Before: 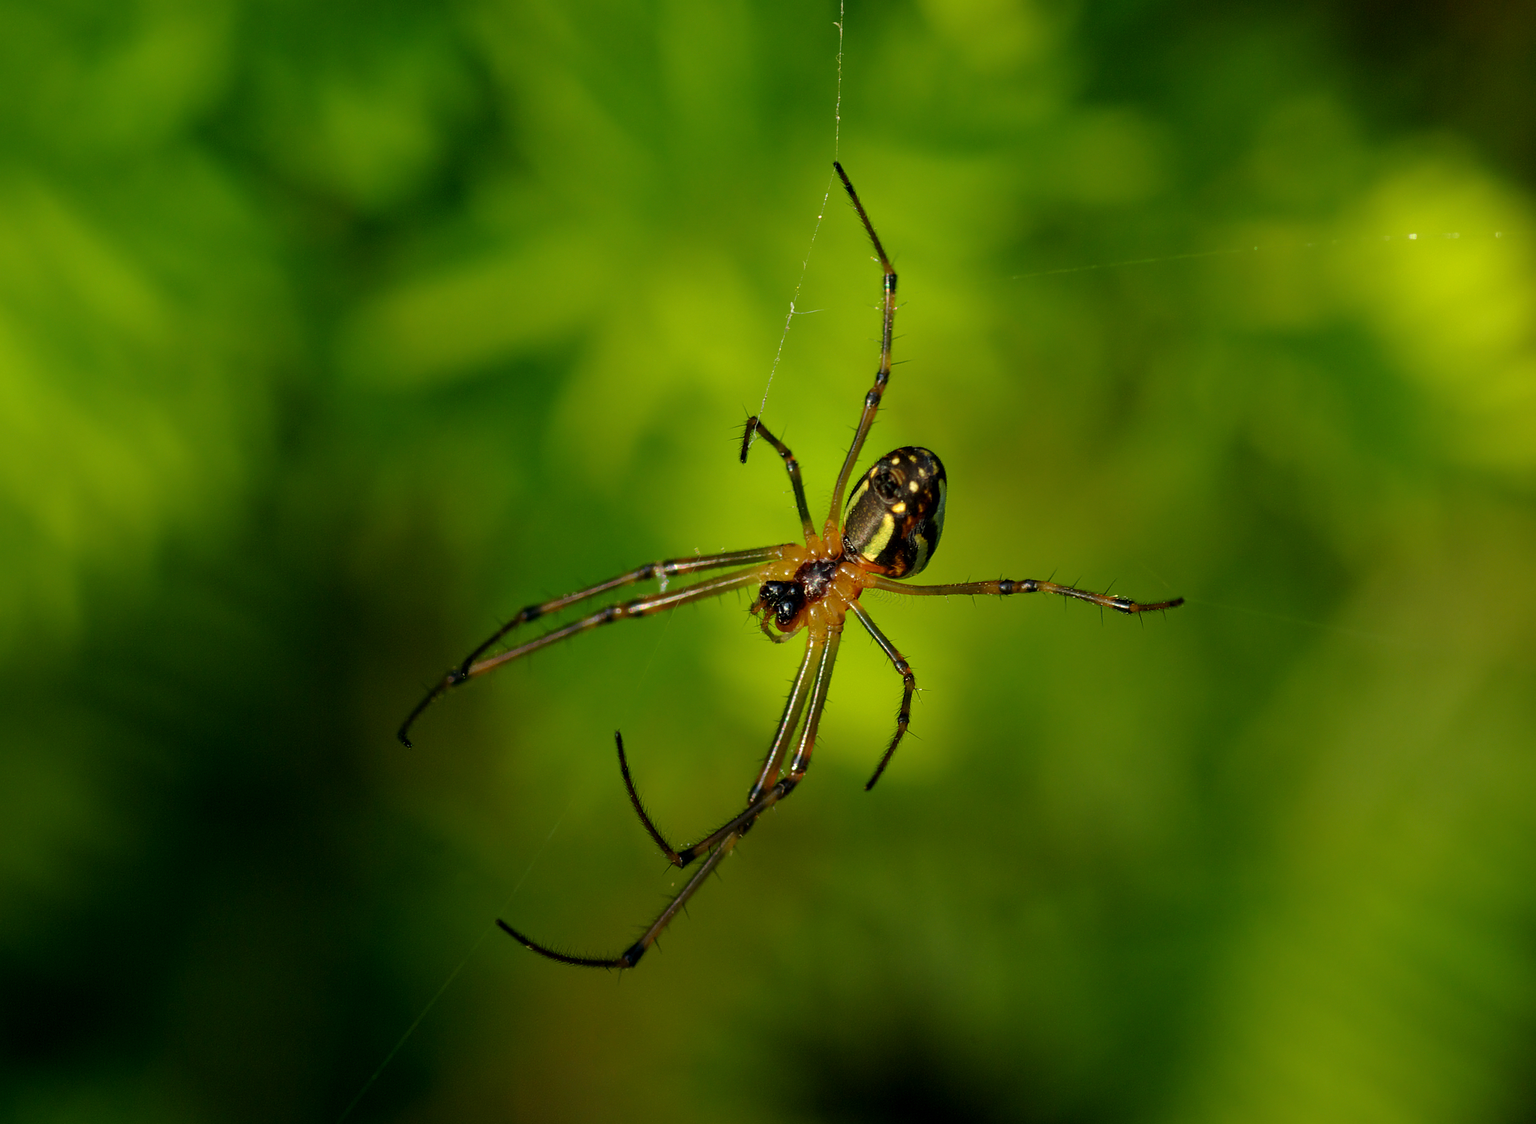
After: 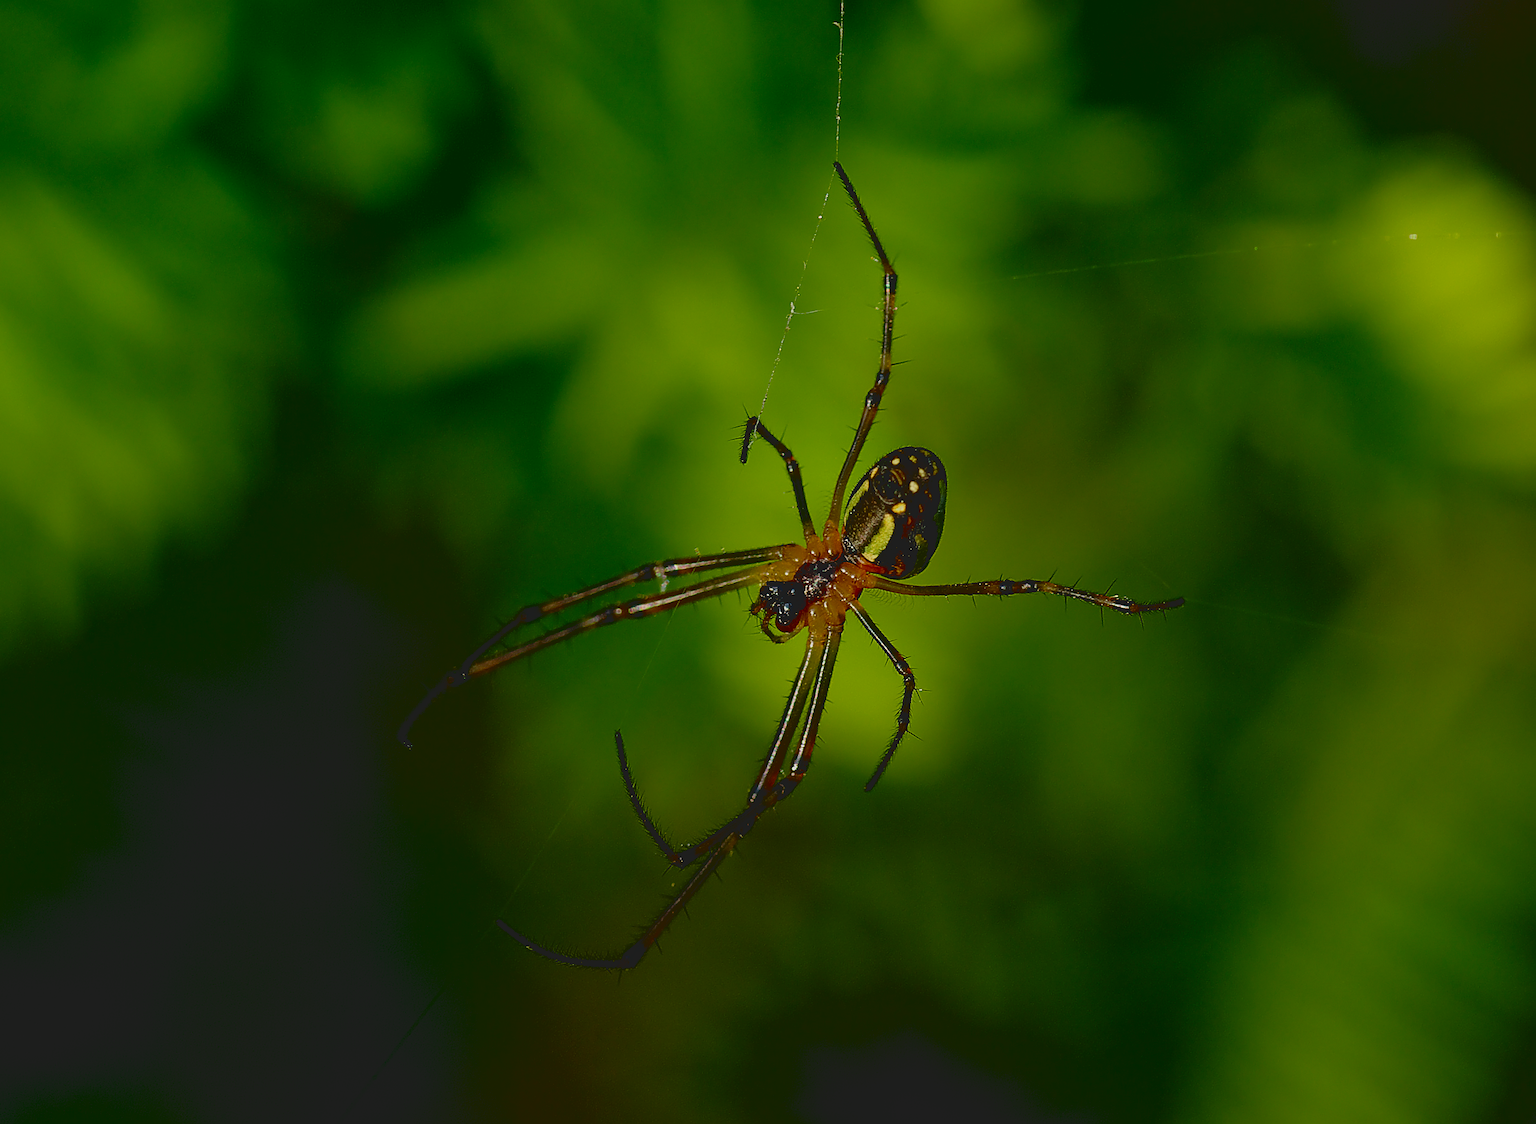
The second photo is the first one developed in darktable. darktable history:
tone curve: curves: ch0 [(0.122, 0.111) (1, 1)], color space Lab, independent channels
sharpen: radius 1.405, amount 1.258, threshold 0.602
contrast brightness saturation: brightness -0.206, saturation 0.075
filmic rgb: black relative exposure -7.65 EV, white relative exposure 4.56 EV, hardness 3.61, iterations of high-quality reconstruction 0
